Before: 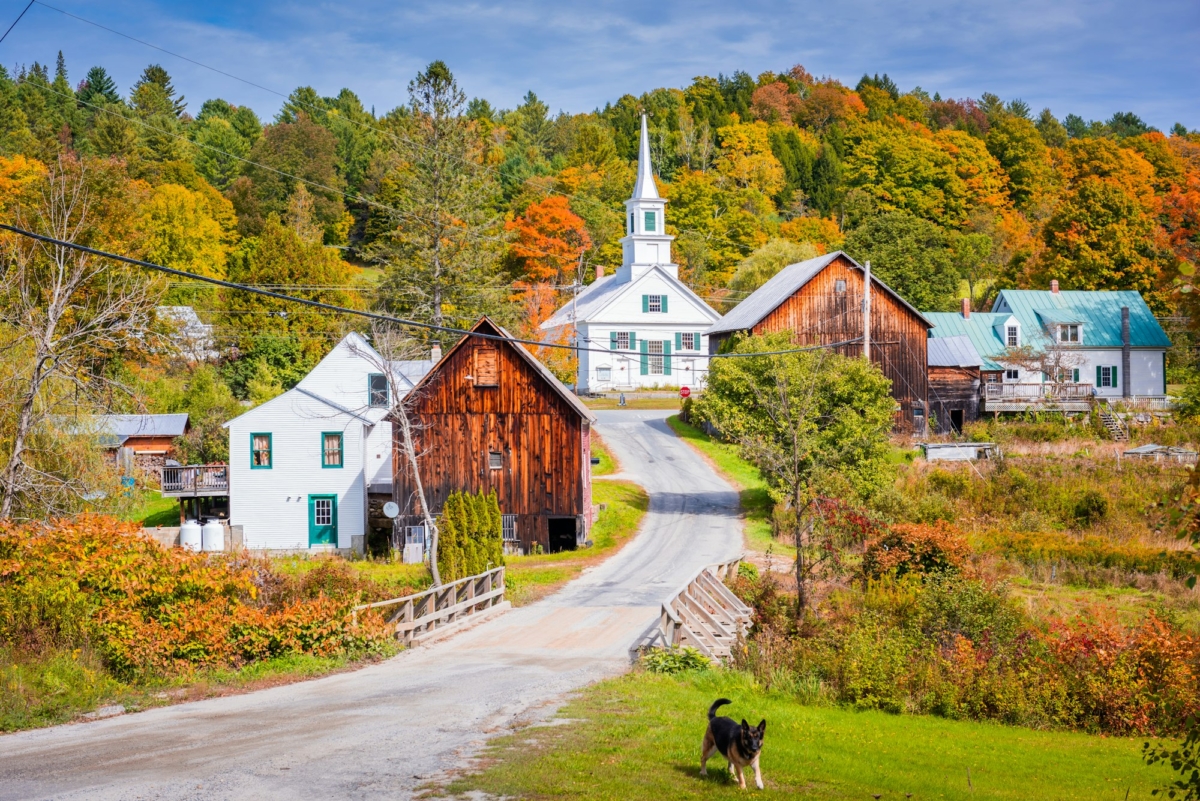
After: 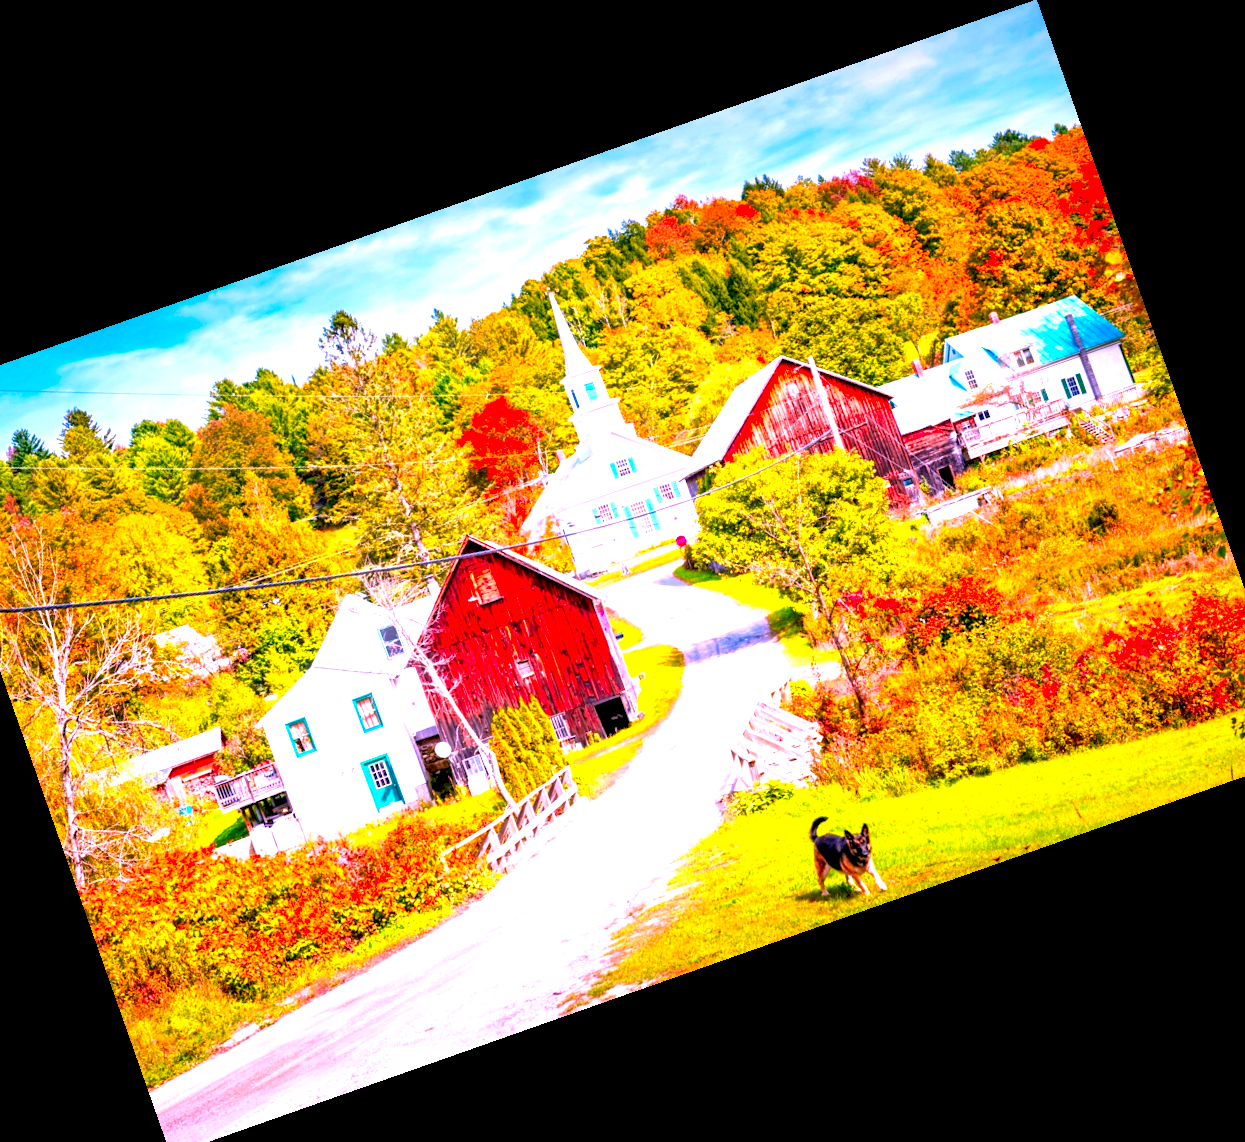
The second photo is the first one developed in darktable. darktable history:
color correction: highlights a* 19.5, highlights b* -11.53, saturation 1.69
local contrast: on, module defaults
exposure: black level correction 0.005, exposure 2.084 EV, compensate highlight preservation false
crop and rotate: angle 19.43°, left 6.812%, right 4.125%, bottom 1.087%
